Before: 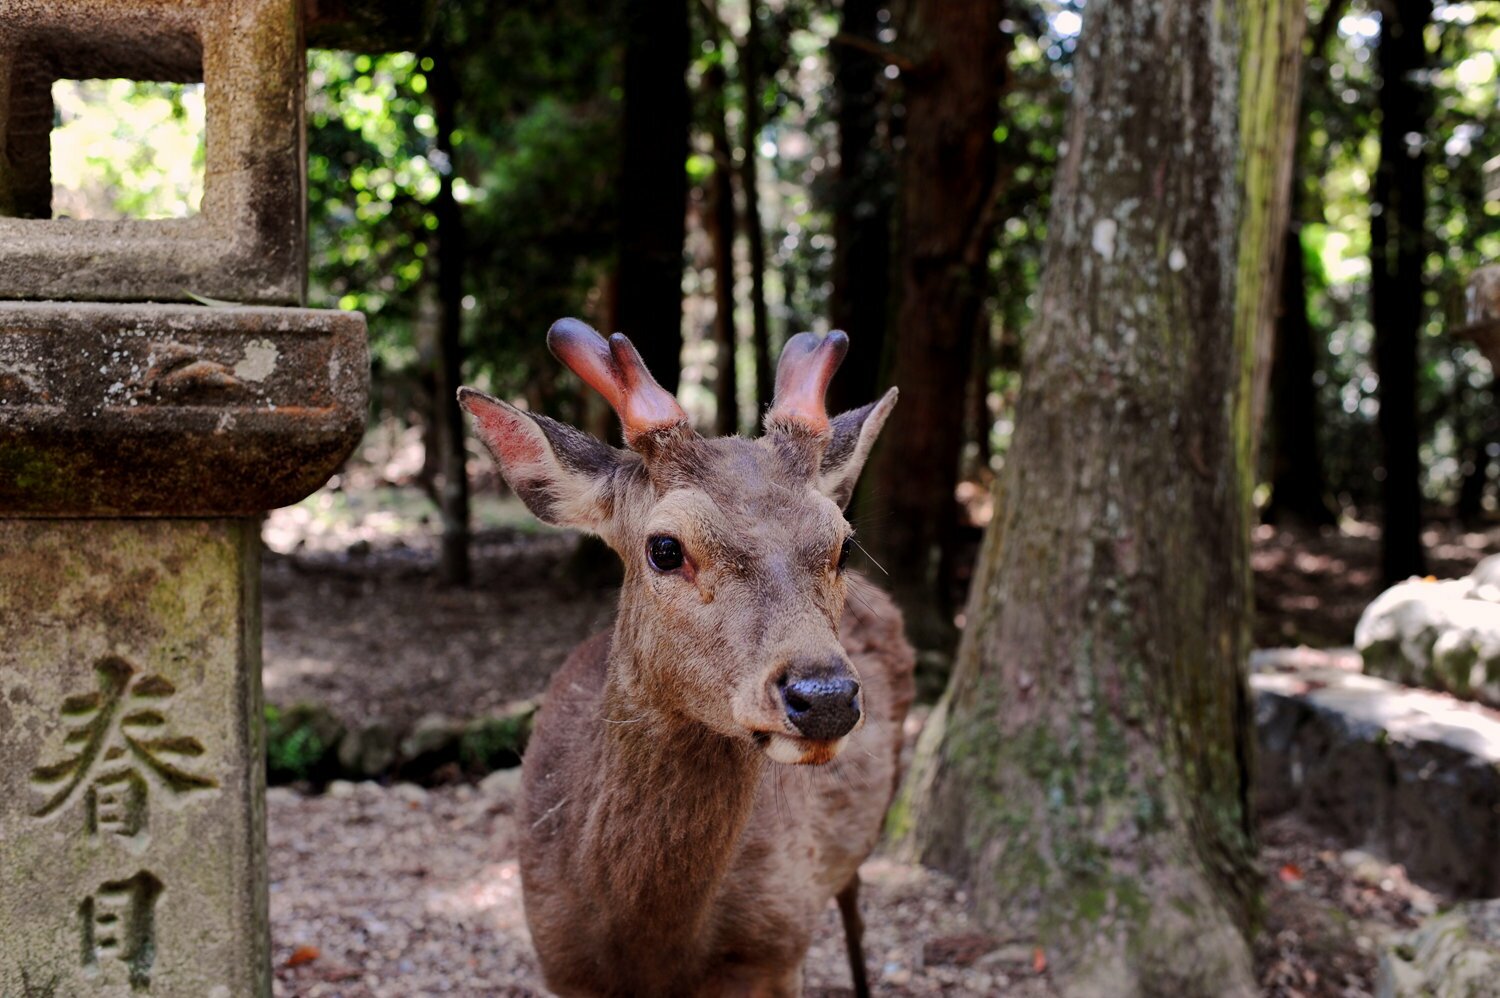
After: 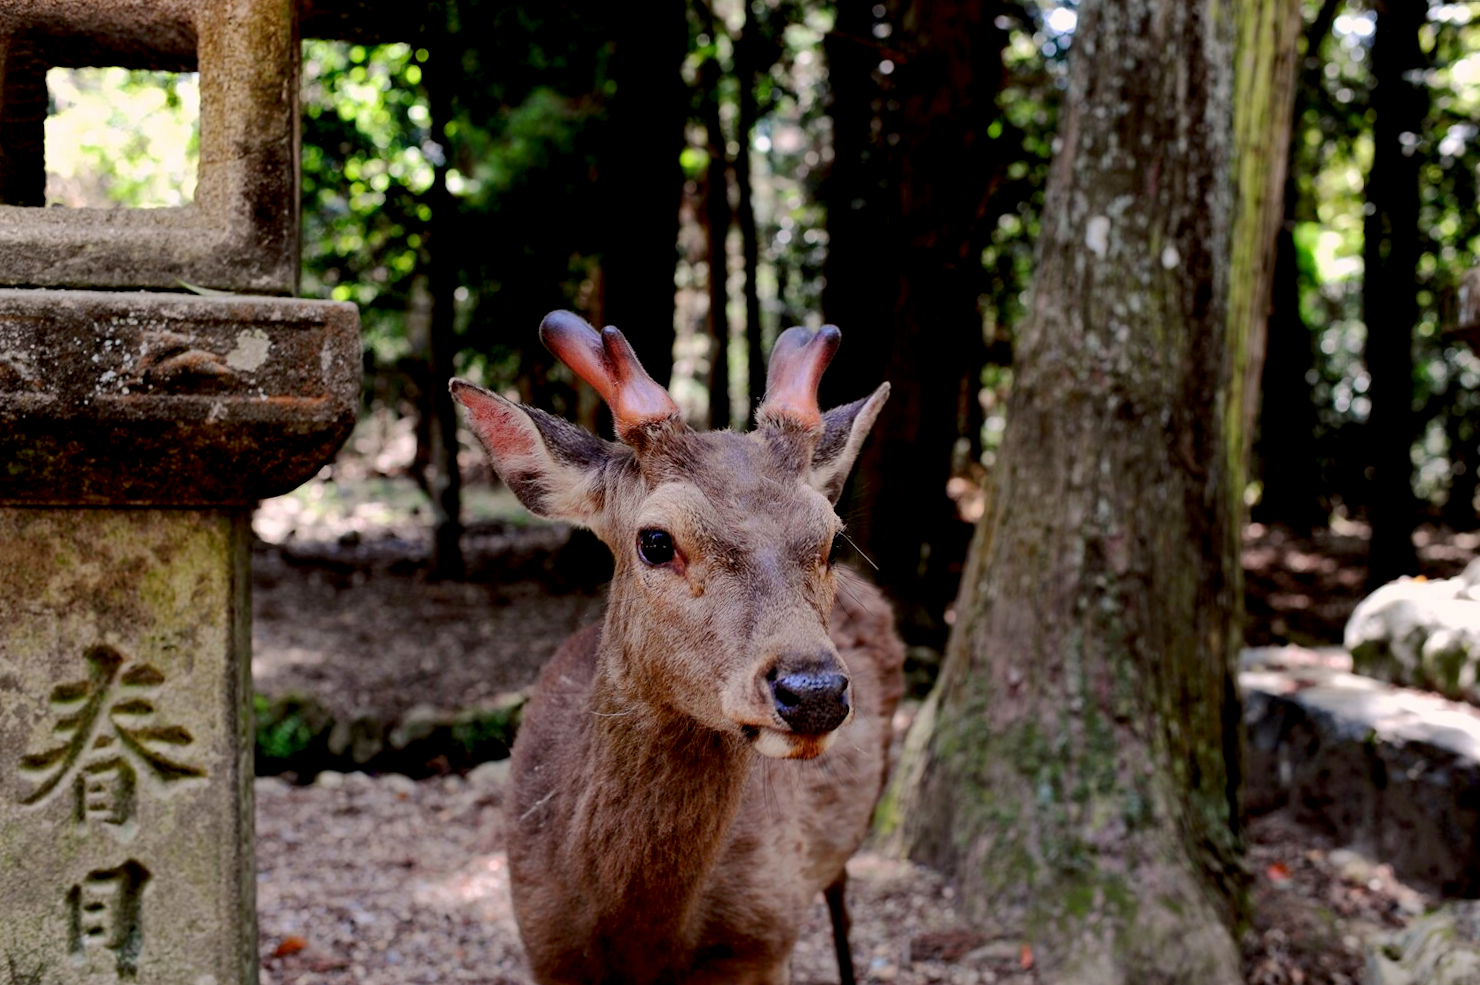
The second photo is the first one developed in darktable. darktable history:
exposure: black level correction 0.01, exposure 0.011 EV, compensate highlight preservation false
crop and rotate: angle -0.5°
